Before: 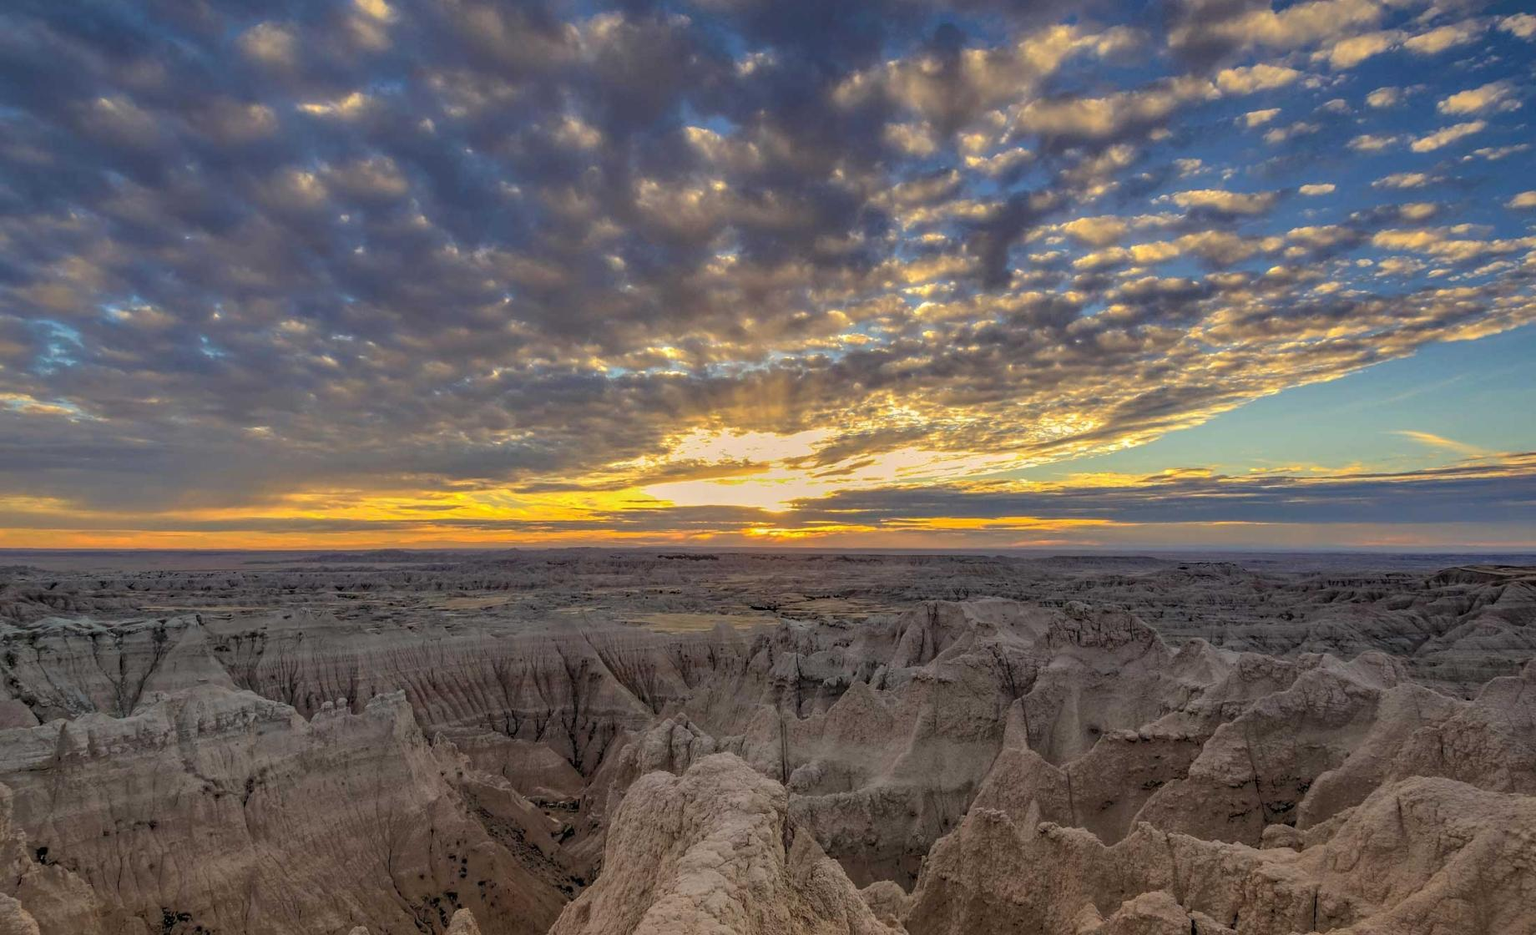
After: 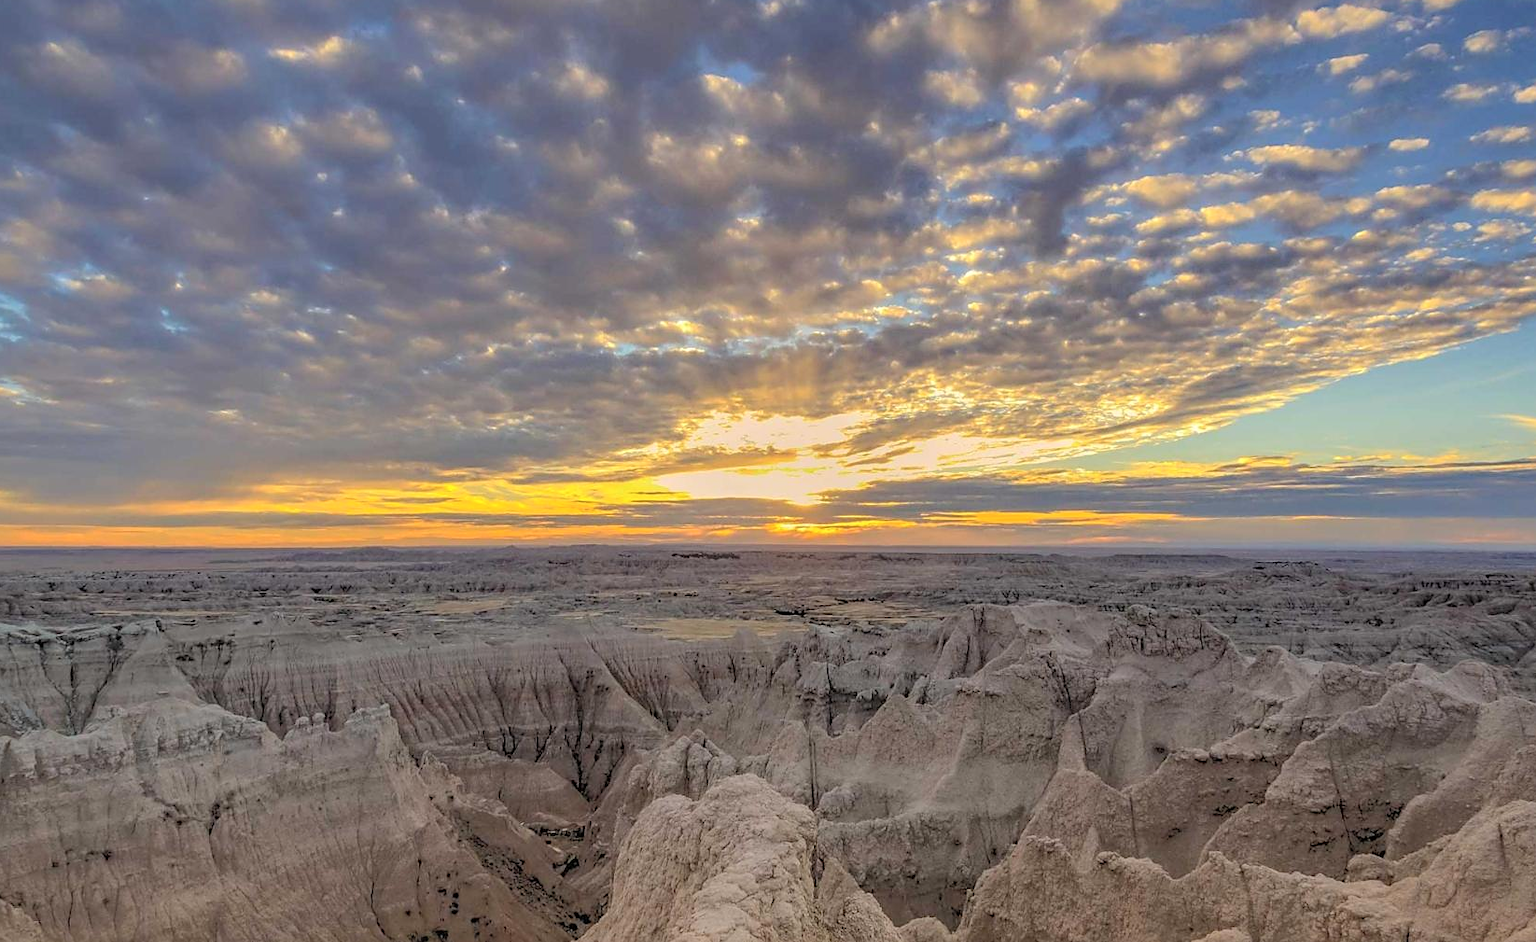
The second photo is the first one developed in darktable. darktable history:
contrast brightness saturation: brightness 0.151
sharpen: radius 1.855, amount 0.41, threshold 1.337
crop: left 3.715%, top 6.452%, right 6.803%, bottom 3.285%
